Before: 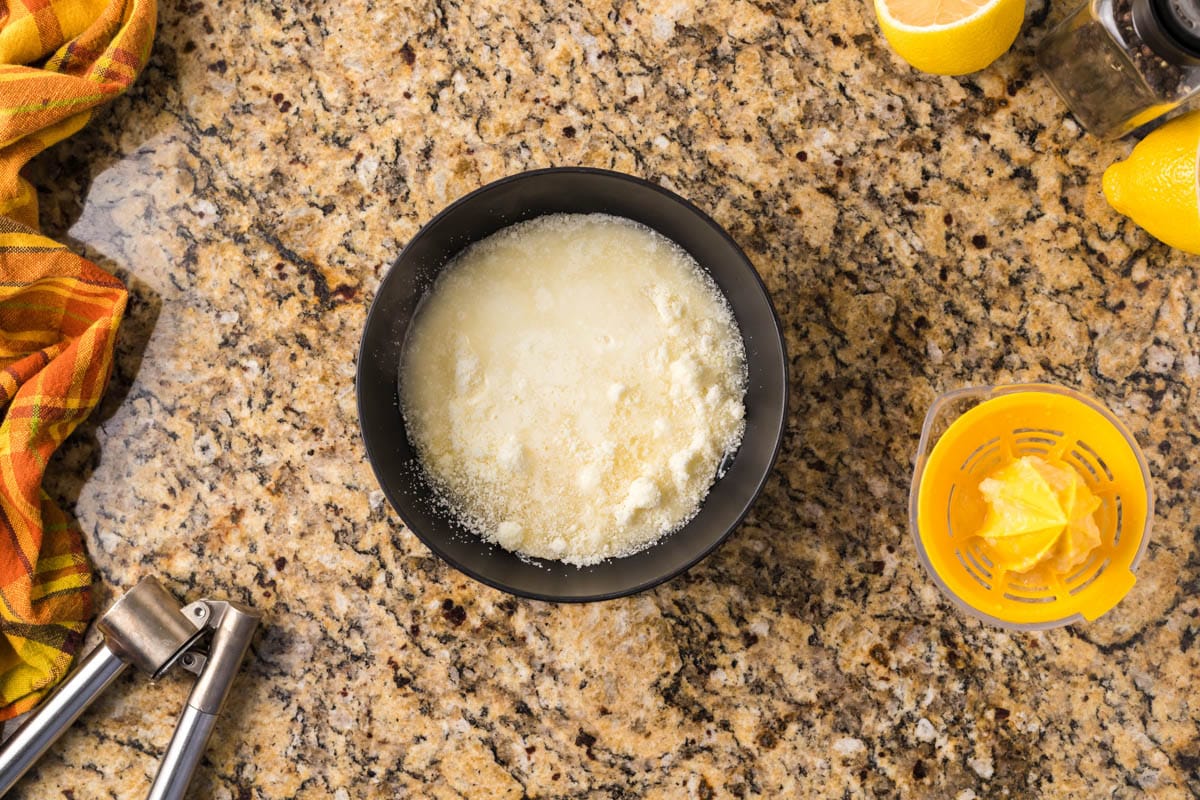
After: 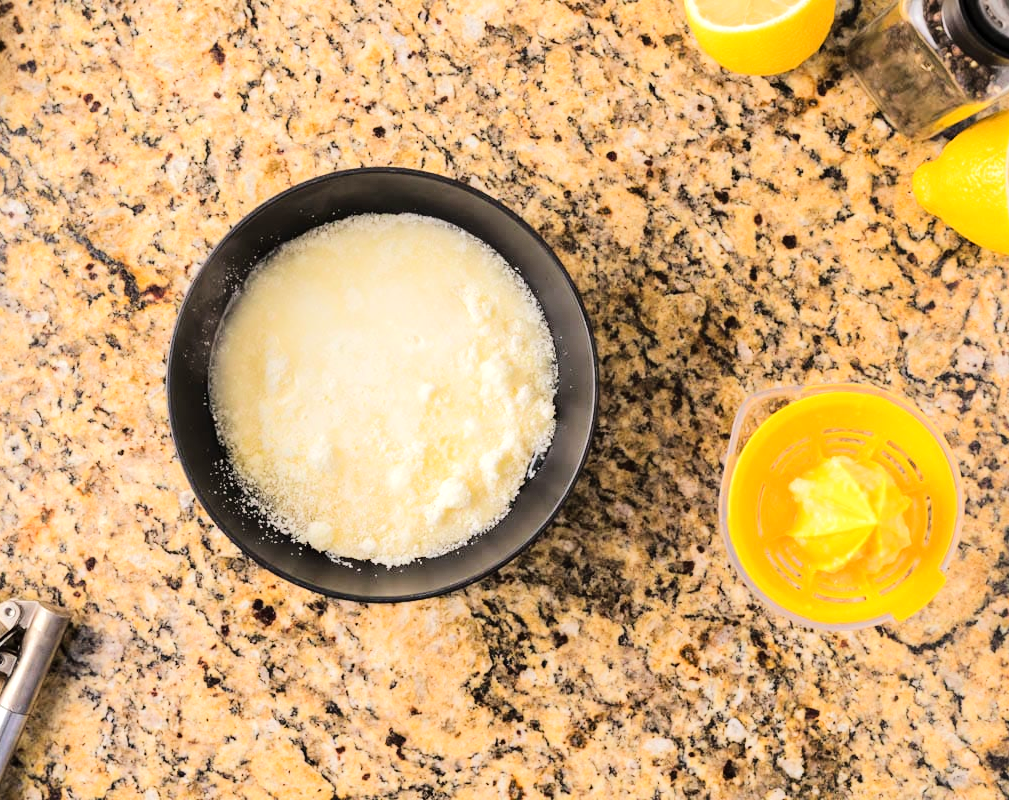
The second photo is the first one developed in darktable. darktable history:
tone equalizer: -7 EV 0.143 EV, -6 EV 0.594 EV, -5 EV 1.16 EV, -4 EV 1.33 EV, -3 EV 1.15 EV, -2 EV 0.6 EV, -1 EV 0.149 EV, edges refinement/feathering 500, mask exposure compensation -1.57 EV, preserve details no
crop: left 15.91%
